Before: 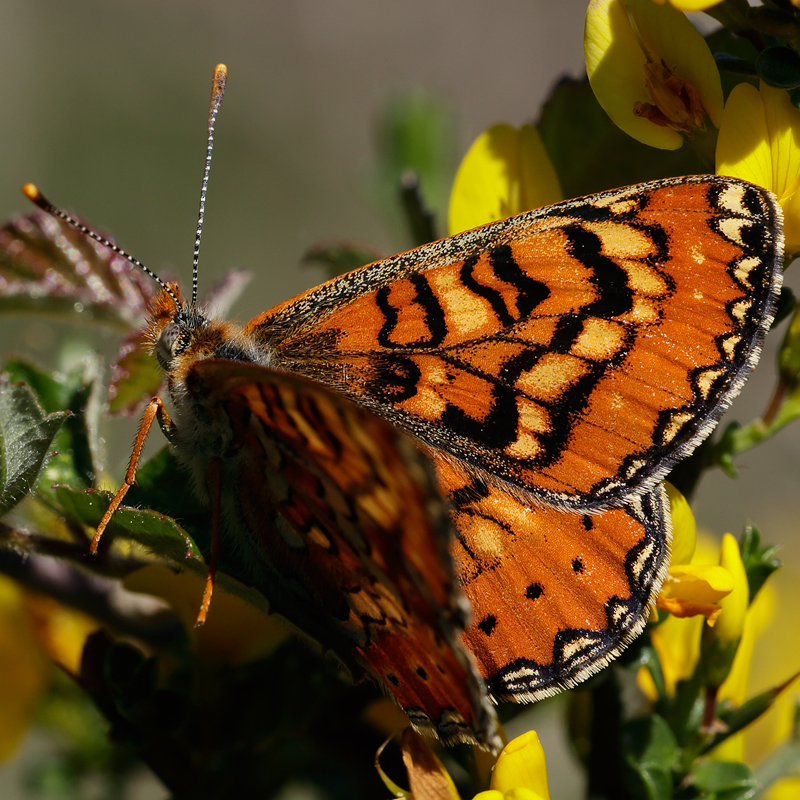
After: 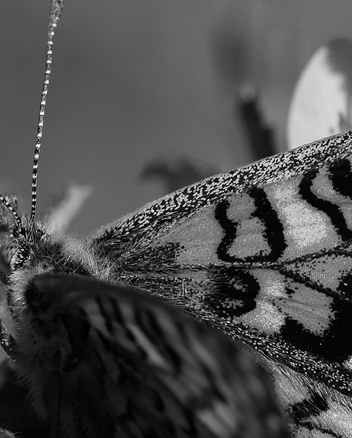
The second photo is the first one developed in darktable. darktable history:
white balance: red 1.066, blue 1.119
crop: left 20.248%, top 10.86%, right 35.675%, bottom 34.321%
monochrome: a -6.99, b 35.61, size 1.4
